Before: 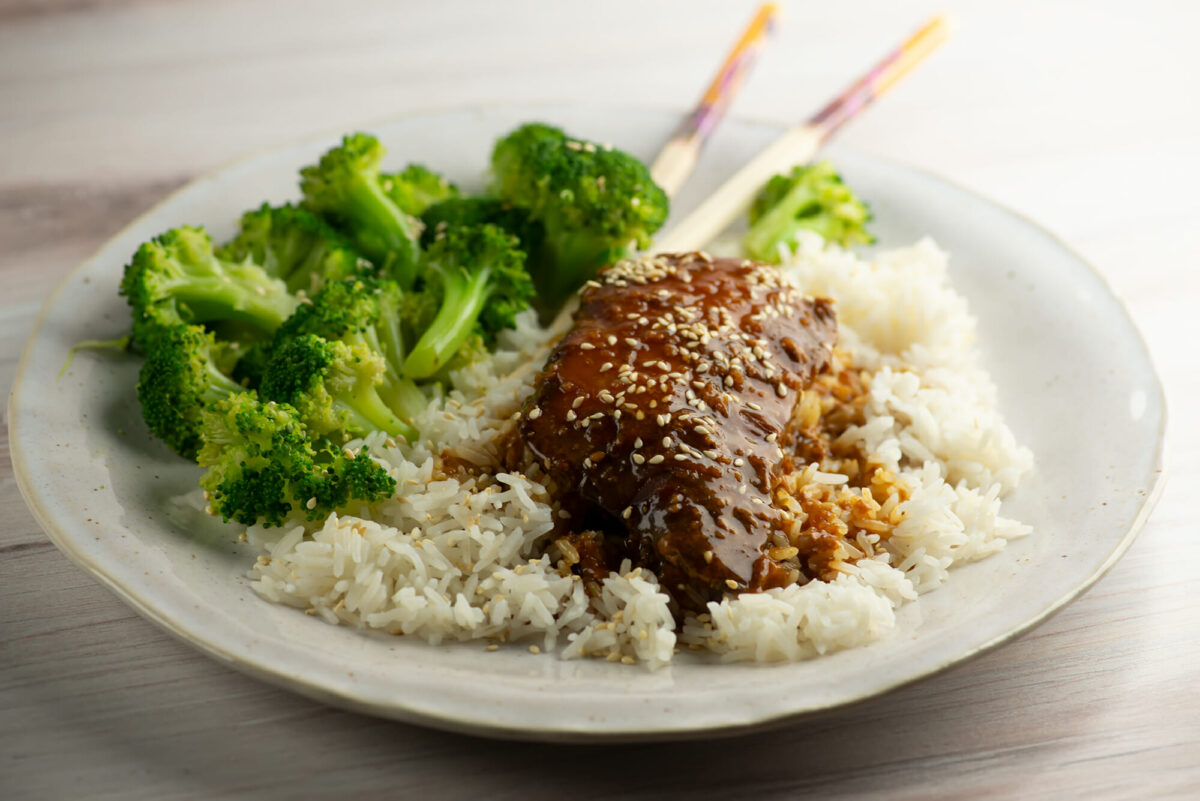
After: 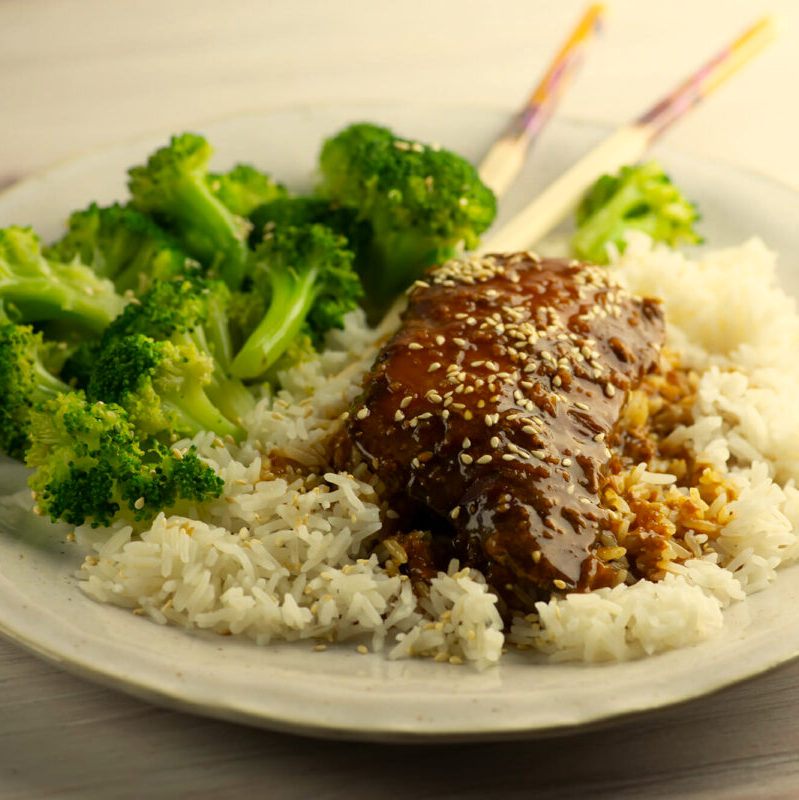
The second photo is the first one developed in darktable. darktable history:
color correction: highlights a* 1.39, highlights b* 17.95
crop and rotate: left 14.409%, right 18.932%
